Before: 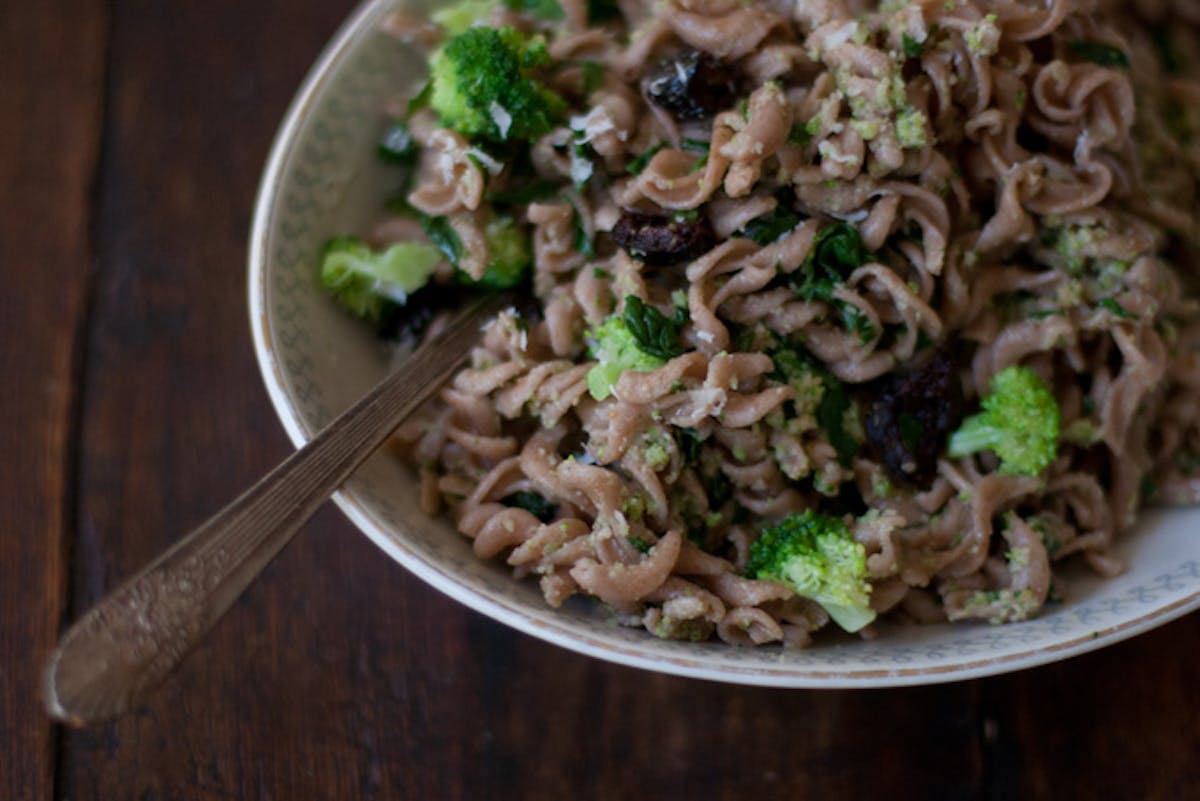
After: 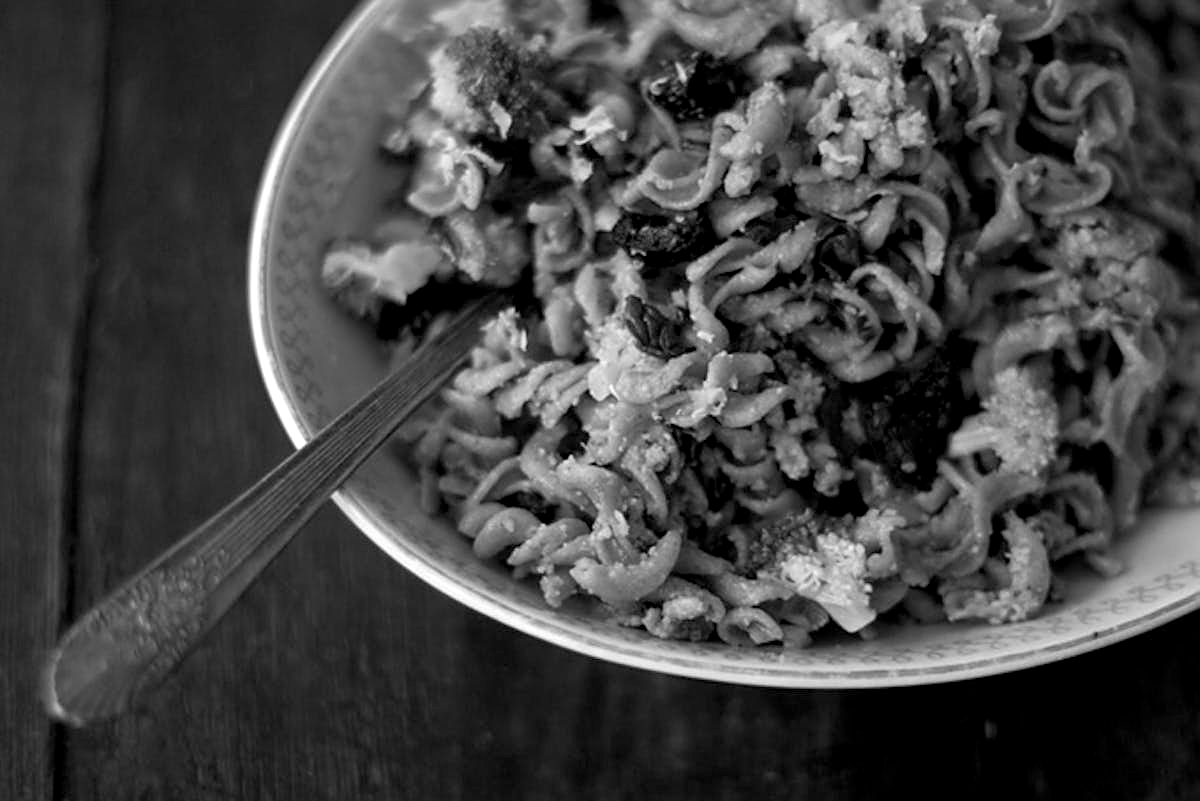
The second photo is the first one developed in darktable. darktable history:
color zones: curves: ch1 [(0, -0.014) (0.143, -0.013) (0.286, -0.013) (0.429, -0.016) (0.571, -0.019) (0.714, -0.015) (0.857, 0.002) (1, -0.014)]
sharpen: on, module defaults
color balance rgb: power › hue 71.31°, global offset › luminance -0.474%, perceptual saturation grading › global saturation 20%, perceptual saturation grading › highlights -49.152%, perceptual saturation grading › shadows 25.176%, global vibrance 9.398%
exposure: black level correction 0, exposure 0.5 EV, compensate exposure bias true, compensate highlight preservation false
